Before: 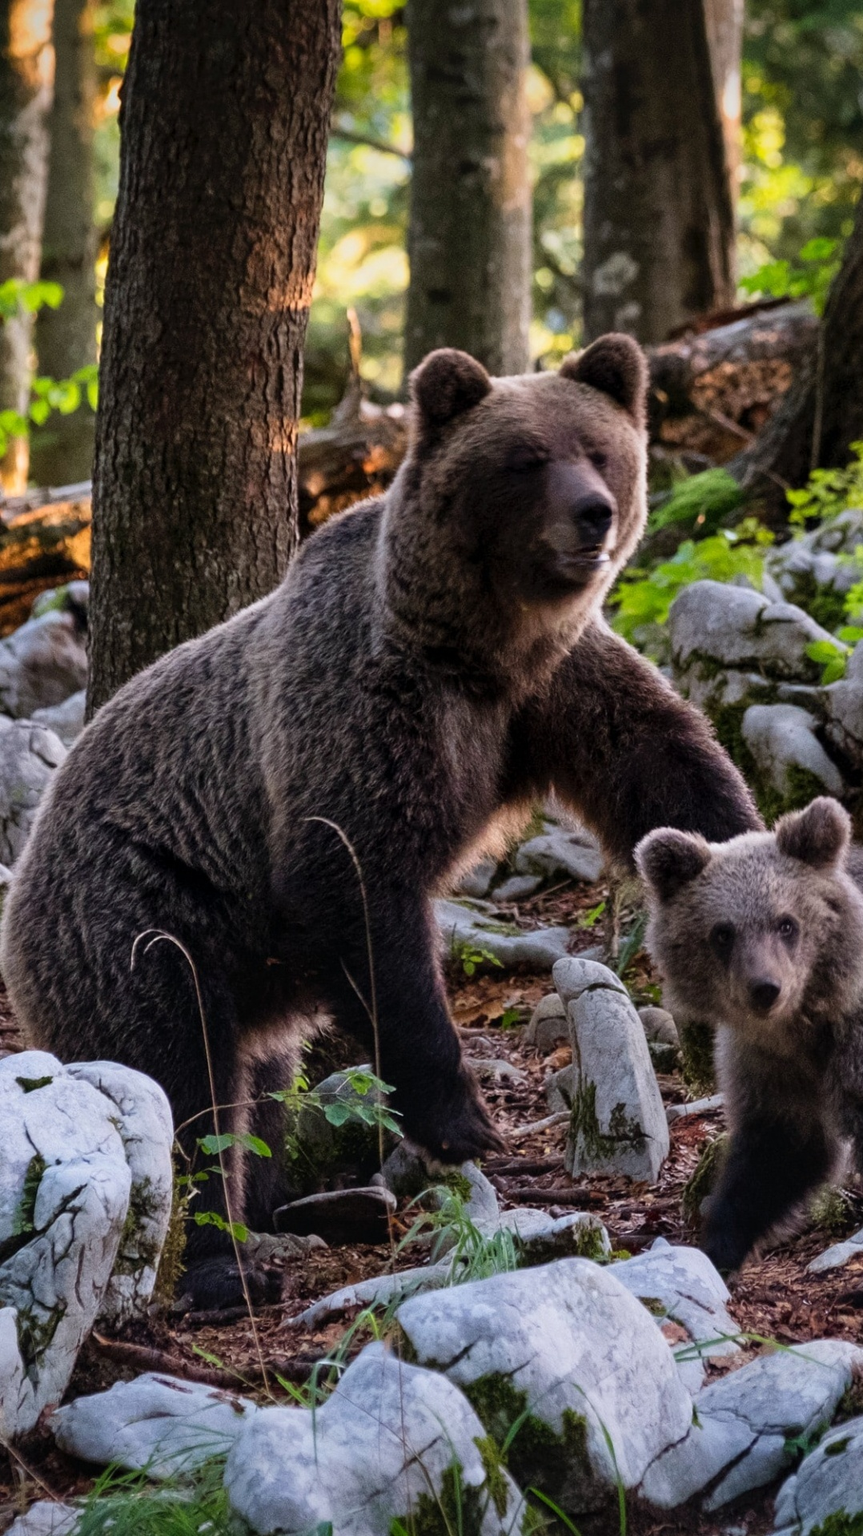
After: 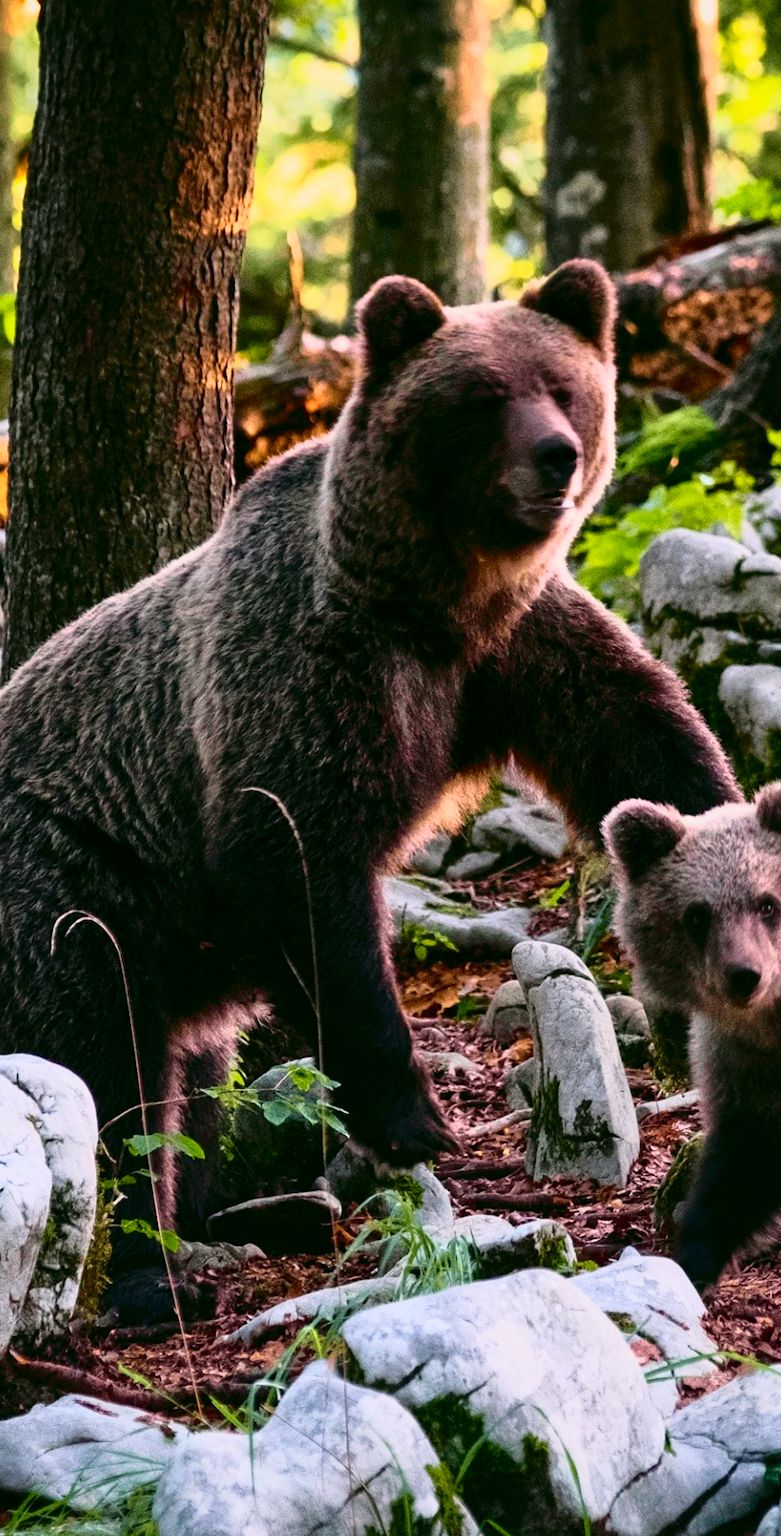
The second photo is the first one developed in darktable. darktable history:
exposure: compensate highlight preservation false
crop: left 9.807%, top 6.259%, right 7.334%, bottom 2.177%
color correction: highlights a* 4.02, highlights b* 4.98, shadows a* -7.55, shadows b* 4.98
tone curve: curves: ch0 [(0, 0) (0.046, 0.031) (0.163, 0.114) (0.391, 0.432) (0.488, 0.561) (0.695, 0.839) (0.785, 0.904) (1, 0.965)]; ch1 [(0, 0) (0.248, 0.252) (0.427, 0.412) (0.482, 0.462) (0.499, 0.497) (0.518, 0.52) (0.535, 0.577) (0.585, 0.623) (0.679, 0.743) (0.788, 0.809) (1, 1)]; ch2 [(0, 0) (0.313, 0.262) (0.427, 0.417) (0.473, 0.47) (0.503, 0.503) (0.523, 0.515) (0.557, 0.596) (0.598, 0.646) (0.708, 0.771) (1, 1)], color space Lab, independent channels, preserve colors none
